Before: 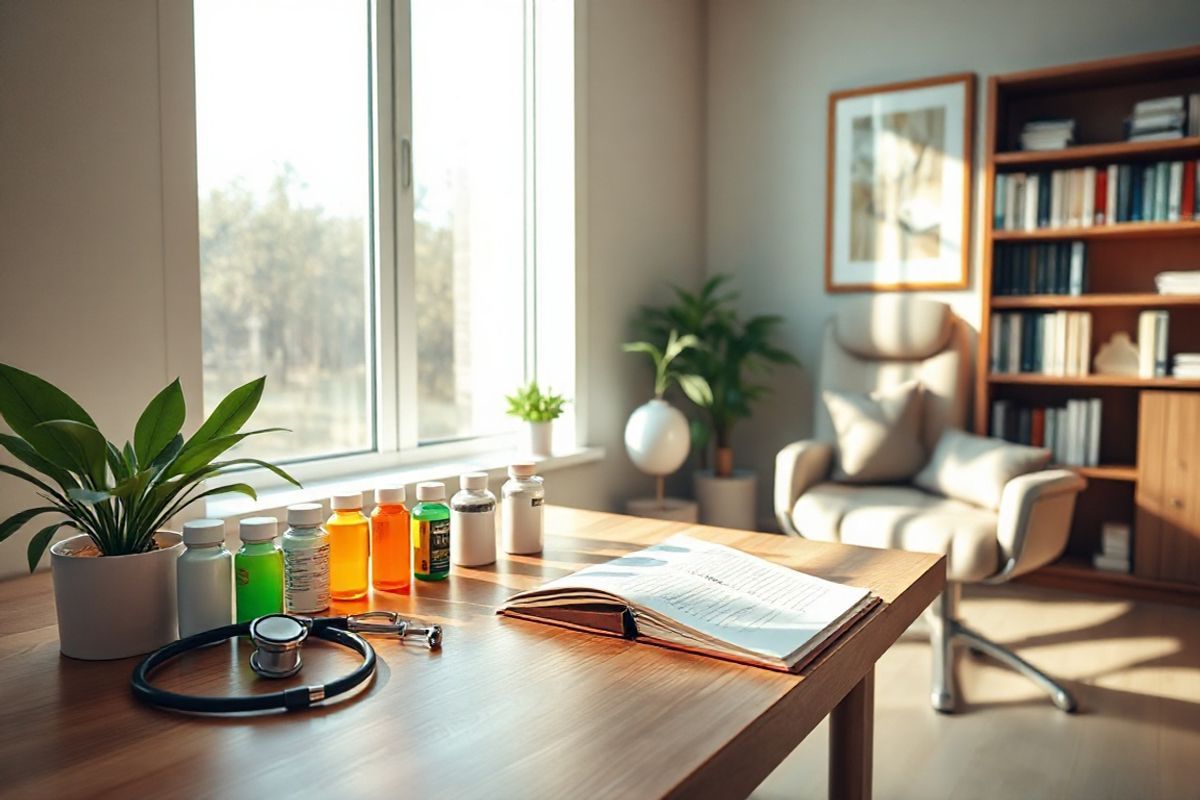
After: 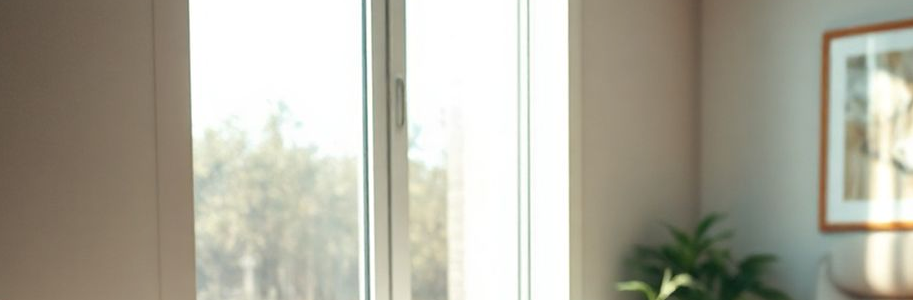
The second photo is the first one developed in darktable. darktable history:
crop: left 0.508%, top 7.64%, right 23.347%, bottom 54.82%
tone equalizer: mask exposure compensation -0.513 EV
